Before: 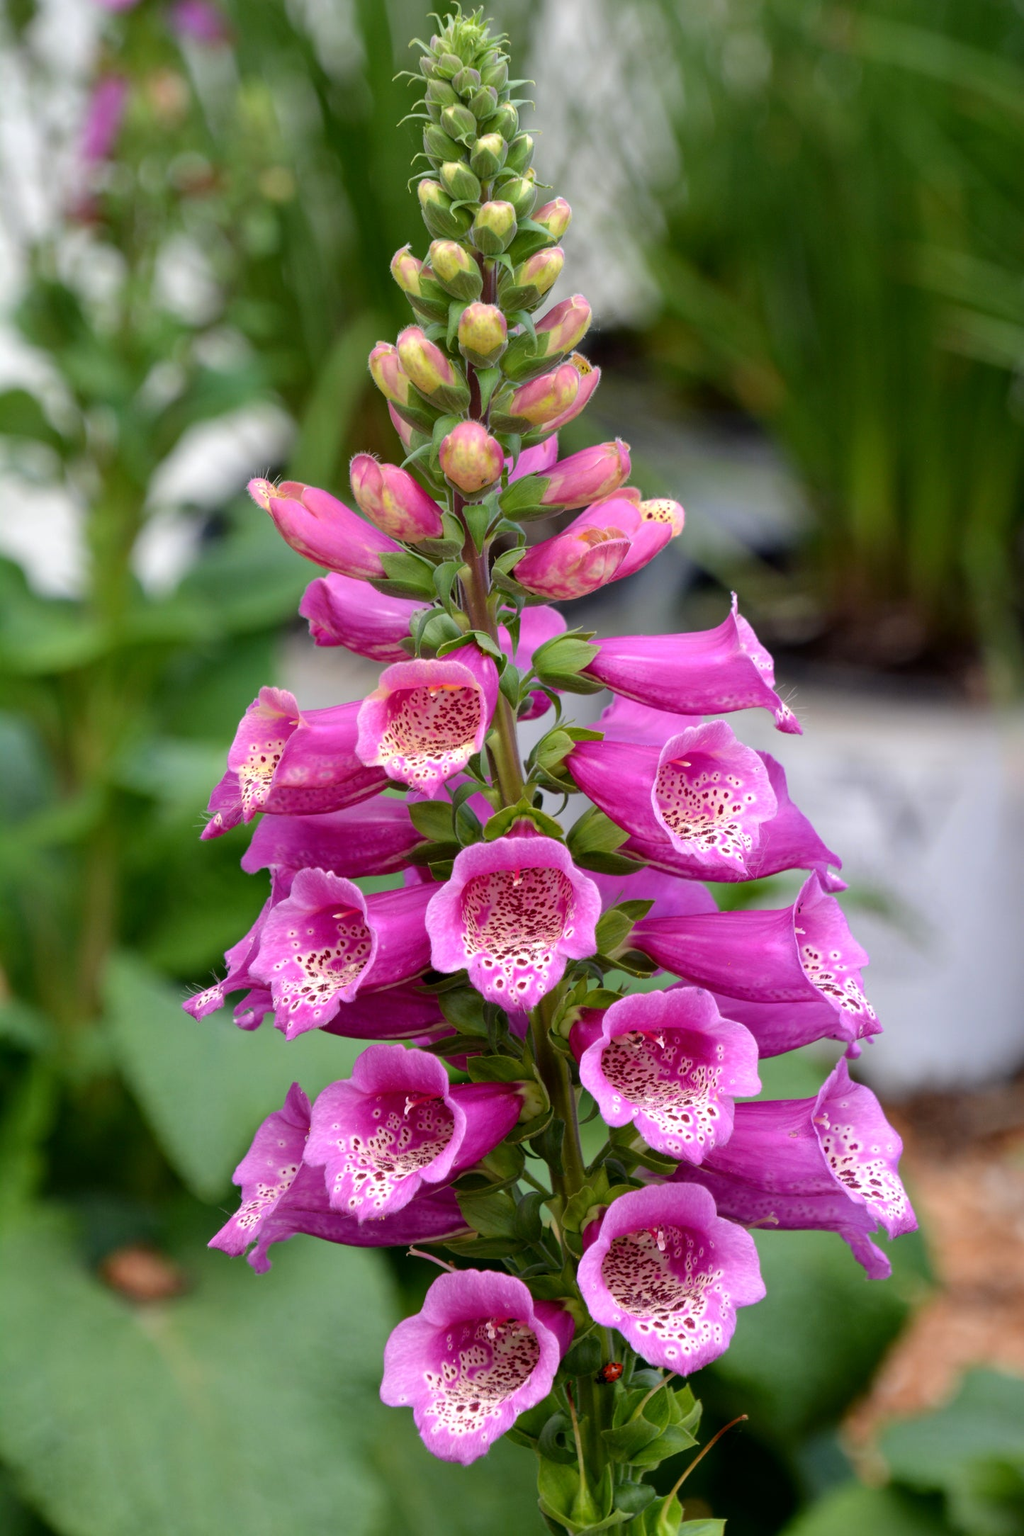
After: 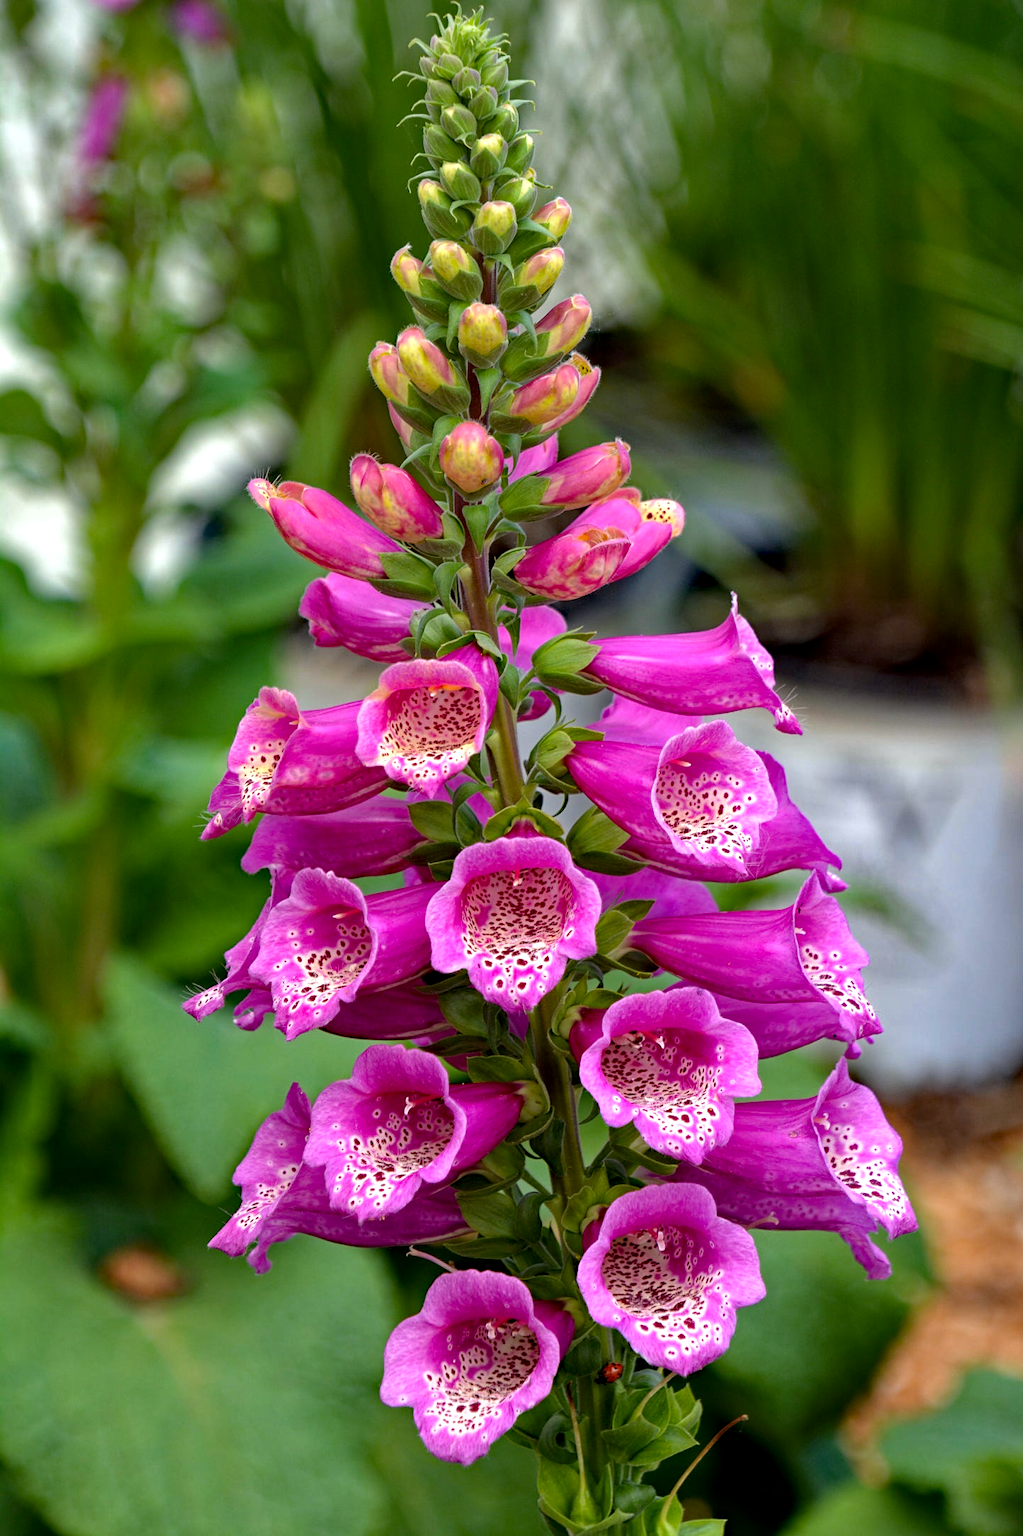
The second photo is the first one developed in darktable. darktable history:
local contrast: highlights 107%, shadows 100%, detail 120%, midtone range 0.2
haze removal: strength 0.498, distance 0.428, compatibility mode true, adaptive false
sharpen: amount 0.207
